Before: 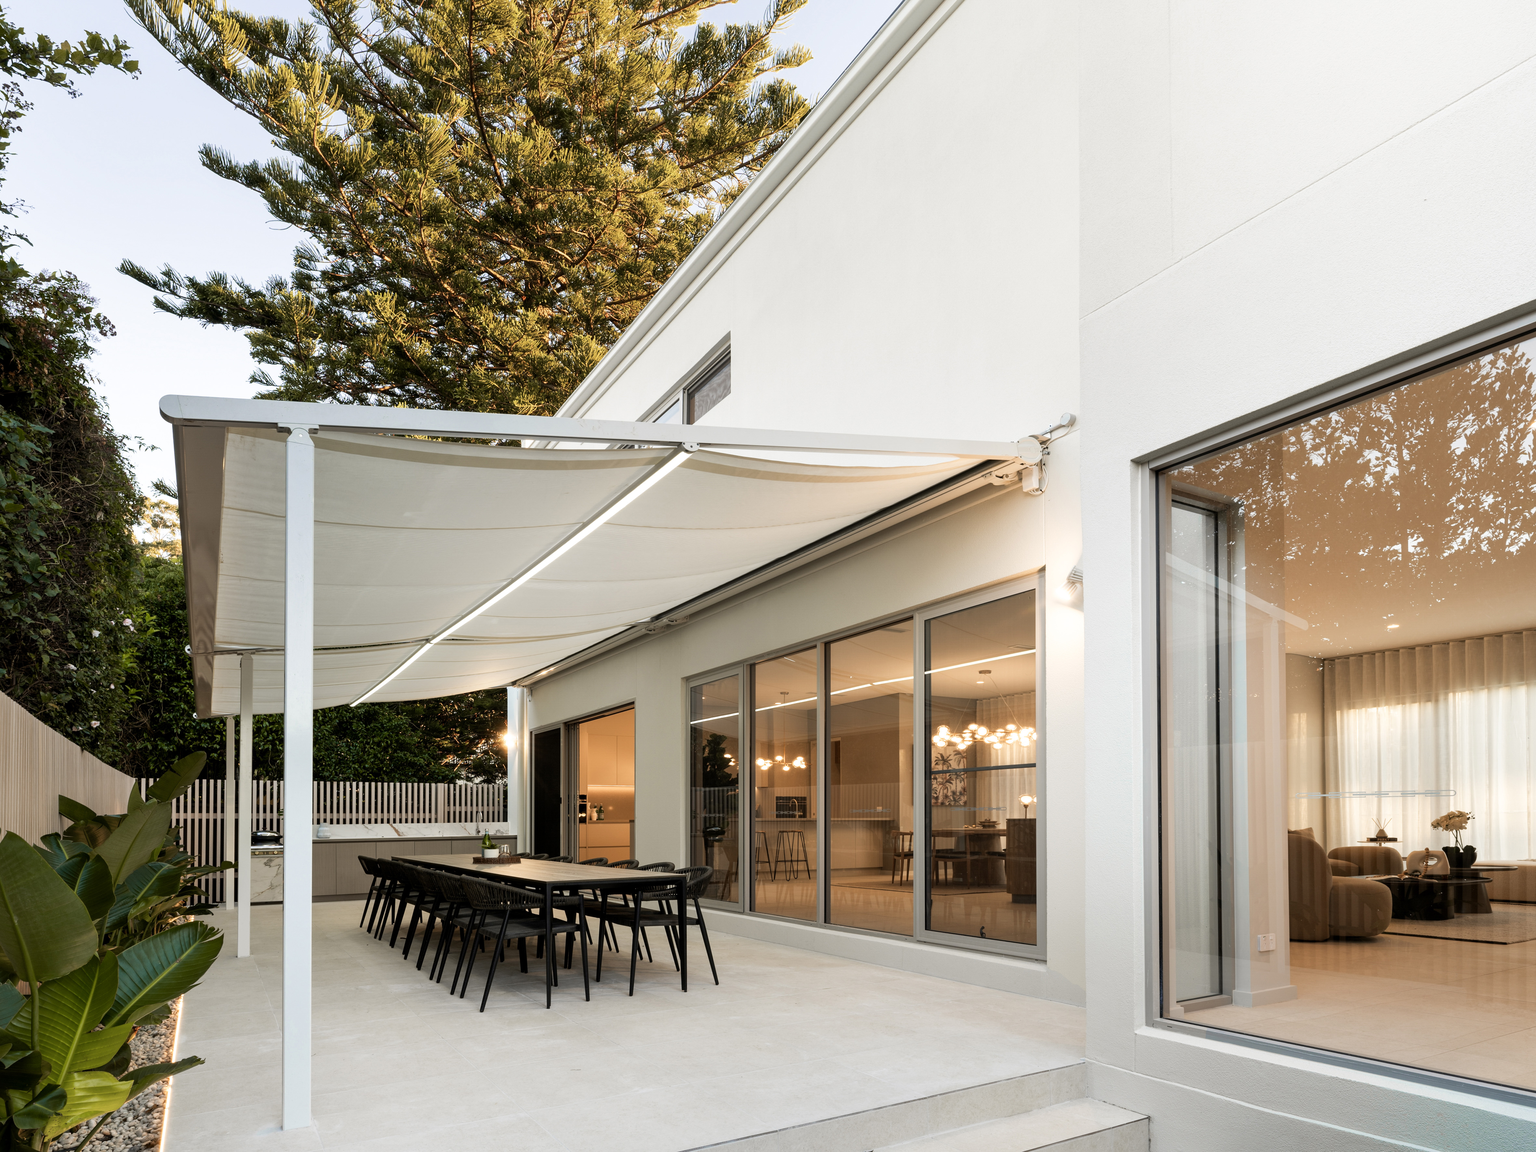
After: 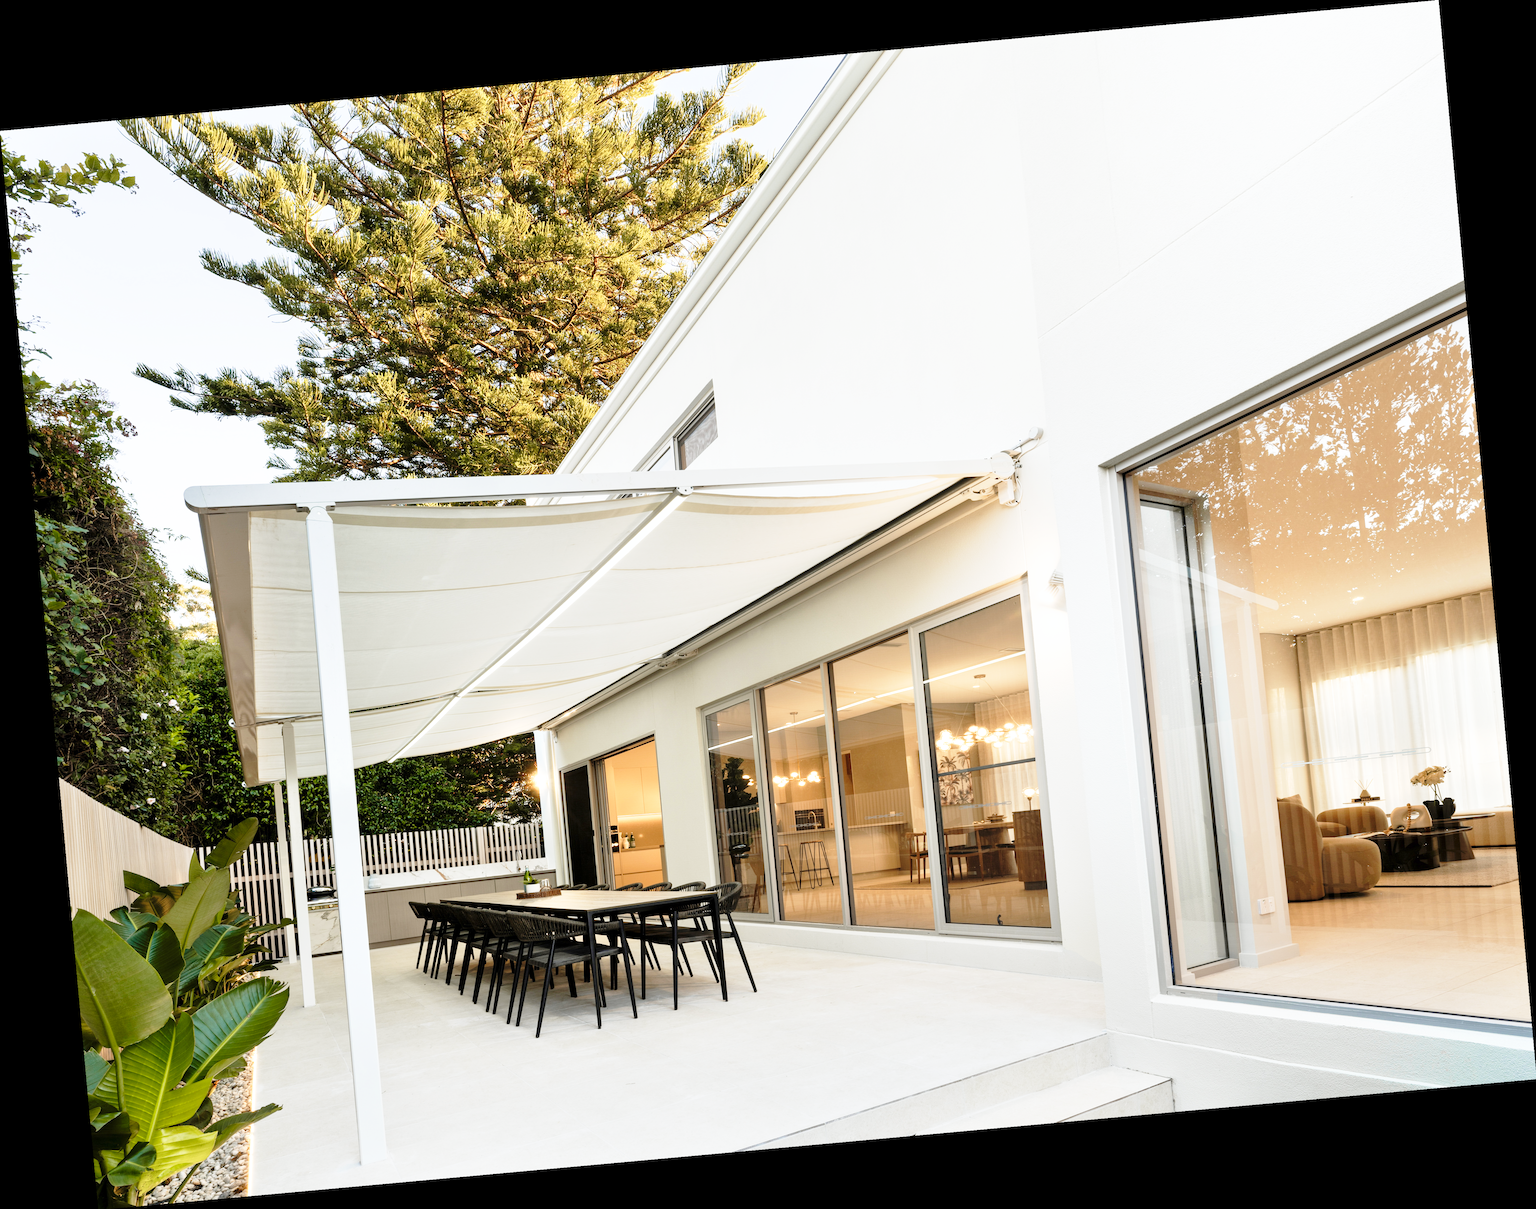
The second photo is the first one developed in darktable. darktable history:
white balance: red 0.986, blue 1.01
base curve: curves: ch0 [(0, 0) (0.028, 0.03) (0.121, 0.232) (0.46, 0.748) (0.859, 0.968) (1, 1)], preserve colors none
rotate and perspective: rotation -5.2°, automatic cropping off
tone equalizer: -8 EV 1 EV, -7 EV 1 EV, -6 EV 1 EV, -5 EV 1 EV, -4 EV 1 EV, -3 EV 0.75 EV, -2 EV 0.5 EV, -1 EV 0.25 EV
